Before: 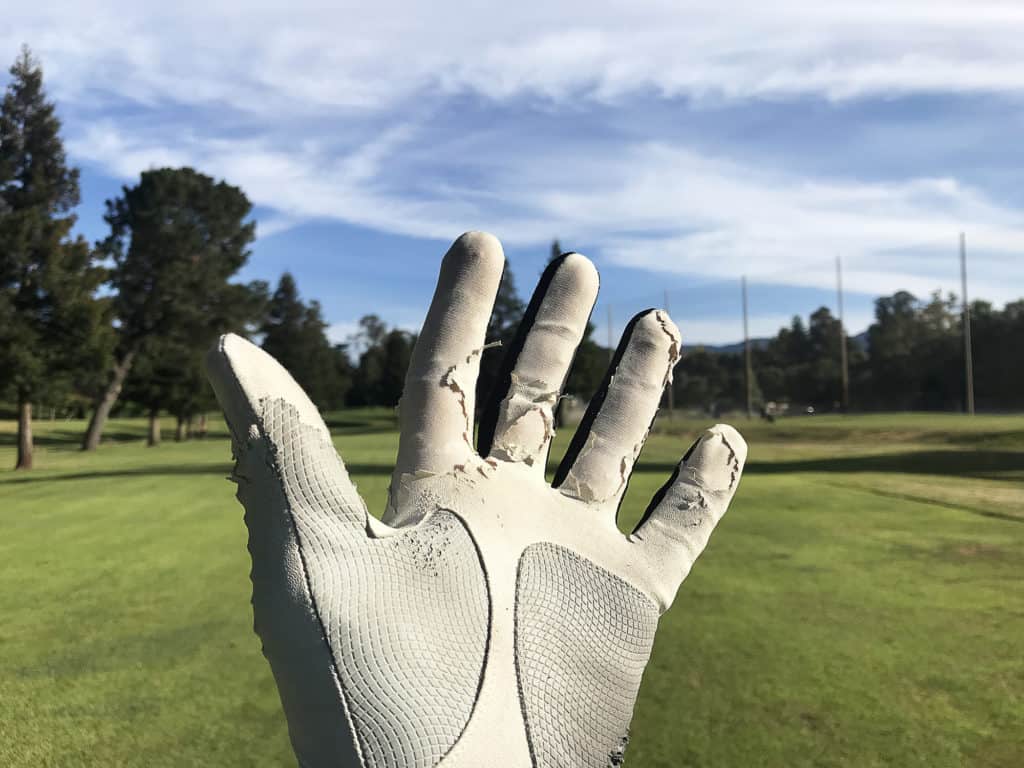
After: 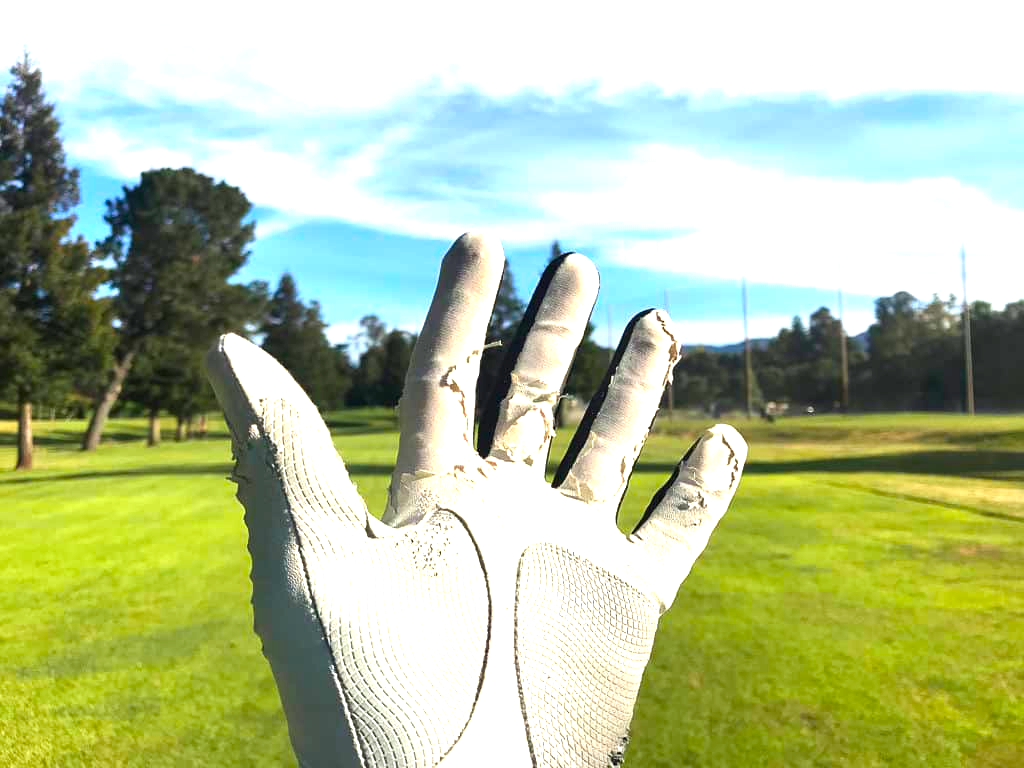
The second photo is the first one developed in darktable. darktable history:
levels: mode automatic
color balance rgb: global offset › hue 170.39°, perceptual saturation grading › global saturation 0.864%, global vibrance 41.696%
exposure: exposure 1.135 EV, compensate highlight preservation false
